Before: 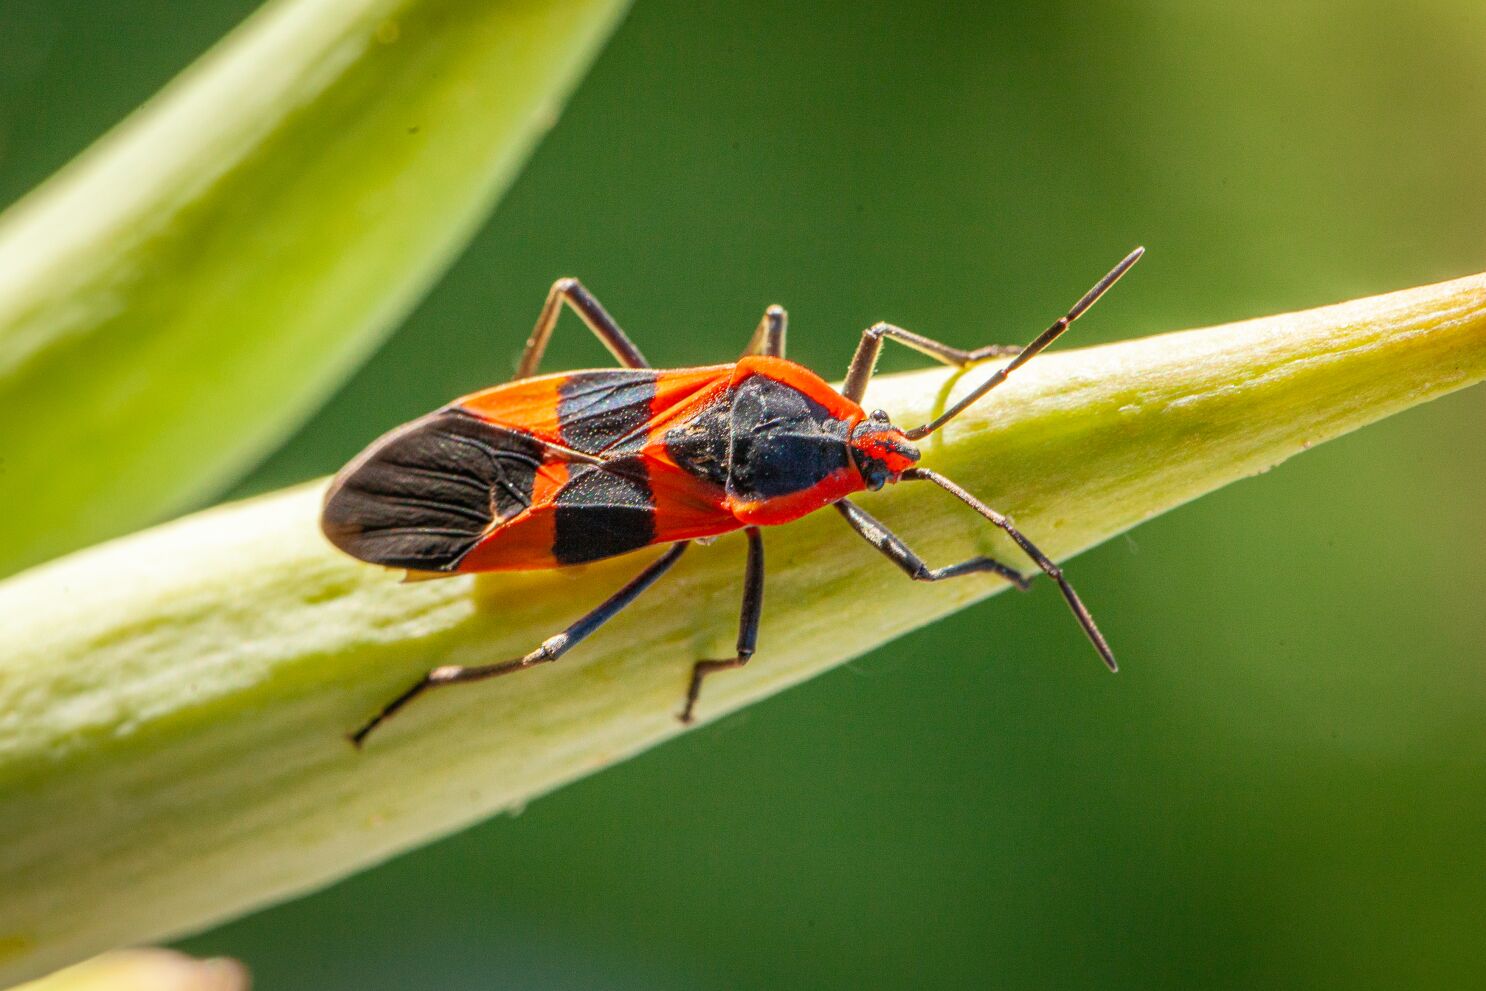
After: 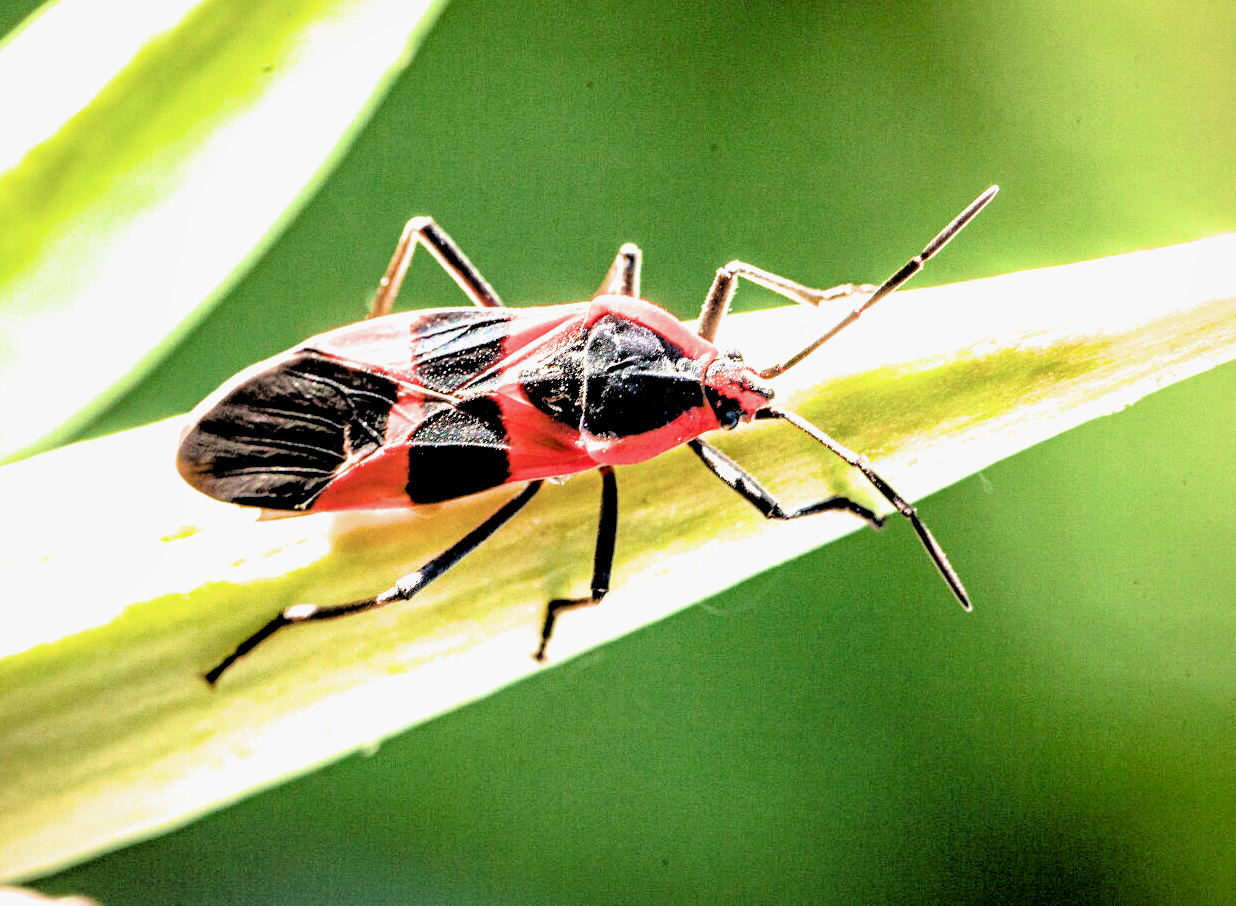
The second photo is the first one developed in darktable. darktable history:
crop: left 9.841%, top 6.253%, right 6.962%, bottom 2.281%
shadows and highlights: shadows -20.35, white point adjustment -1.9, highlights -35.06
haze removal: compatibility mode true, adaptive false
exposure: black level correction 0, exposure 1 EV, compensate highlight preservation false
filmic rgb: black relative exposure -1.1 EV, white relative exposure 2.08 EV, hardness 1.51, contrast 2.24
